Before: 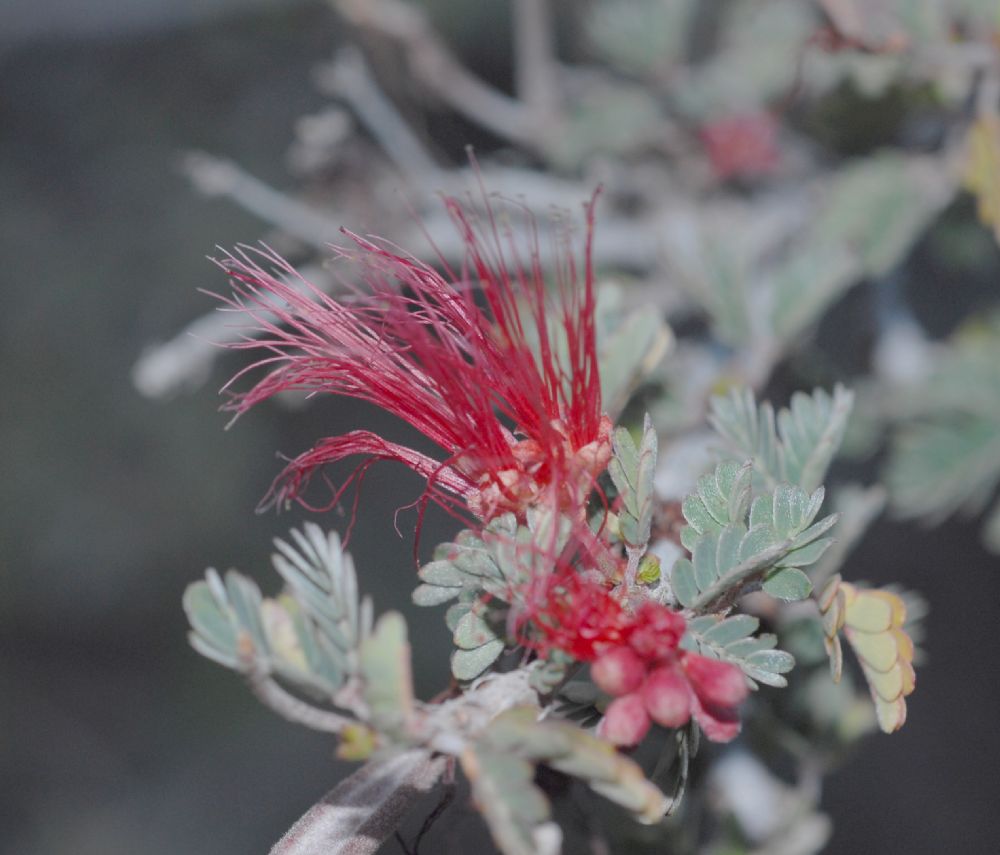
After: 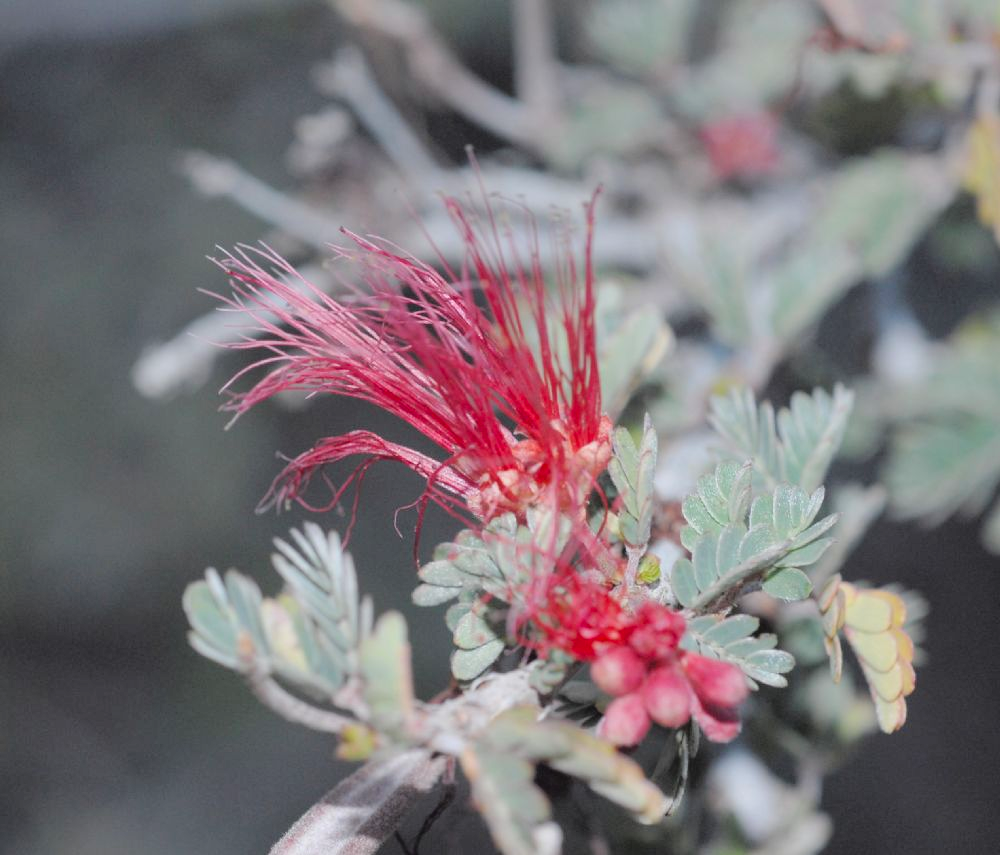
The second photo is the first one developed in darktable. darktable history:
tone curve: curves: ch0 [(0, 0.013) (0.129, 0.1) (0.327, 0.382) (0.489, 0.573) (0.66, 0.748) (0.858, 0.926) (1, 0.977)]; ch1 [(0, 0) (0.353, 0.344) (0.45, 0.46) (0.498, 0.498) (0.521, 0.512) (0.563, 0.559) (0.592, 0.585) (0.647, 0.68) (1, 1)]; ch2 [(0, 0) (0.333, 0.346) (0.375, 0.375) (0.427, 0.44) (0.476, 0.492) (0.511, 0.508) (0.528, 0.533) (0.579, 0.61) (0.612, 0.644) (0.66, 0.715) (1, 1)], color space Lab, linked channels, preserve colors none
